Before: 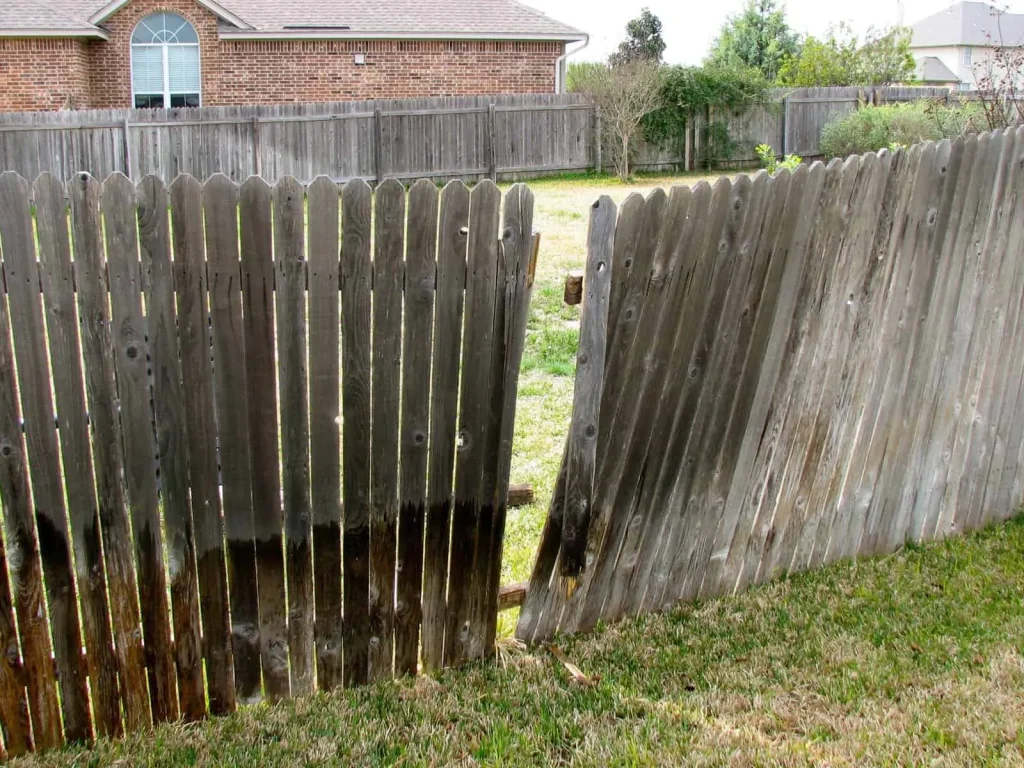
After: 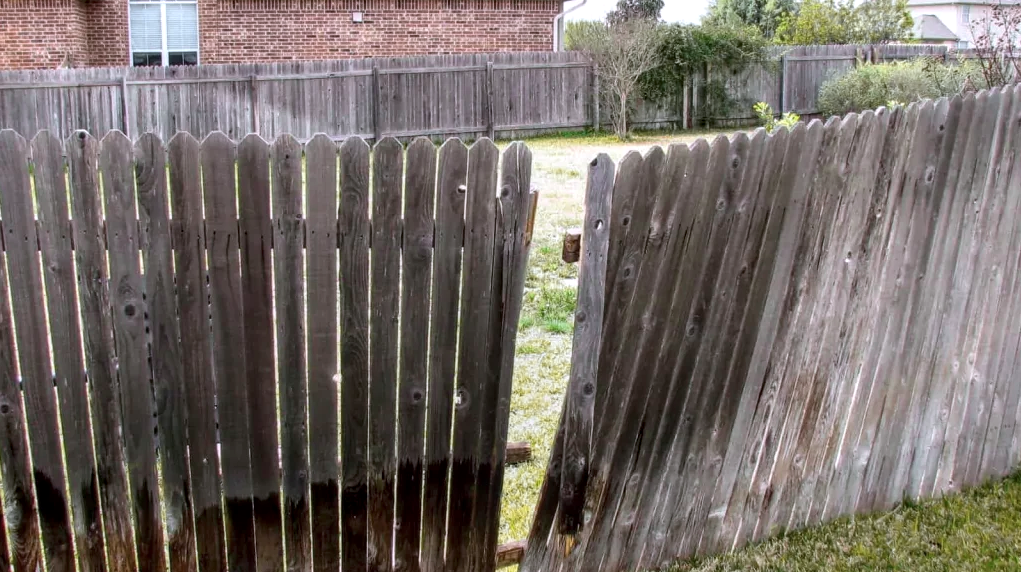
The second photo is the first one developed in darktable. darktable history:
color calibration: gray › normalize channels true, illuminant as shot in camera, x 0.358, y 0.373, temperature 4628.91 K, gamut compression 0.022
crop: left 0.233%, top 5.496%, bottom 19.928%
tone curve: curves: ch0 [(0, 0) (0.253, 0.237) (1, 1)]; ch1 [(0, 0) (0.401, 0.42) (0.442, 0.47) (0.491, 0.495) (0.511, 0.523) (0.557, 0.565) (0.66, 0.683) (1, 1)]; ch2 [(0, 0) (0.394, 0.413) (0.5, 0.5) (0.578, 0.568) (1, 1)], color space Lab, independent channels, preserve colors none
local contrast: on, module defaults
